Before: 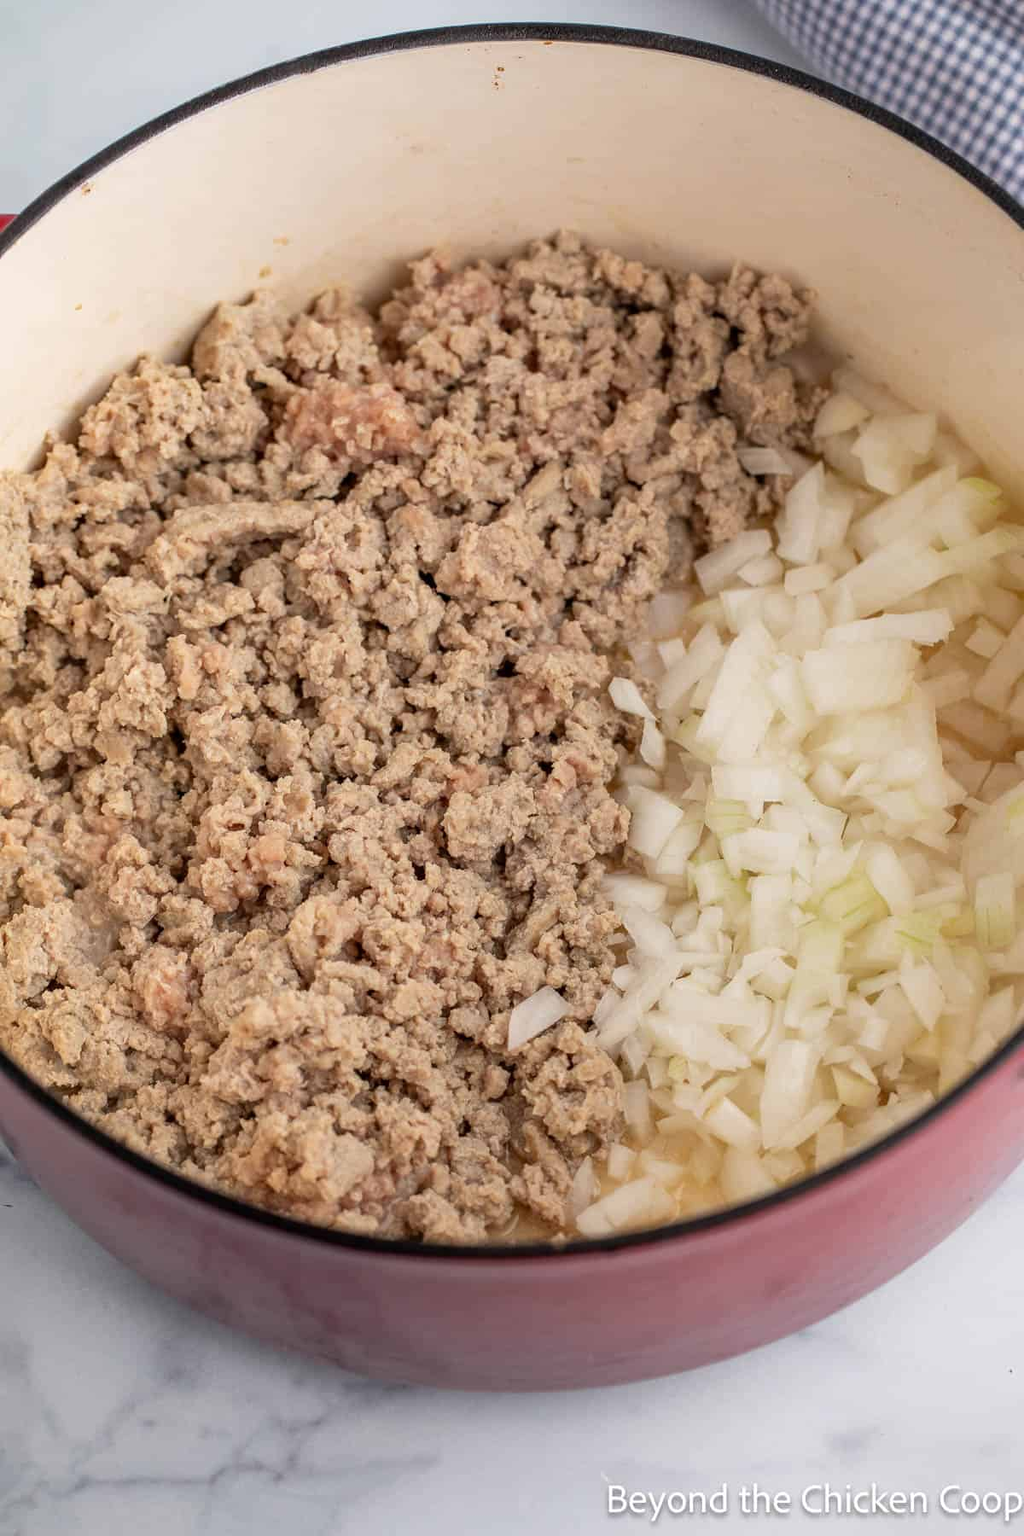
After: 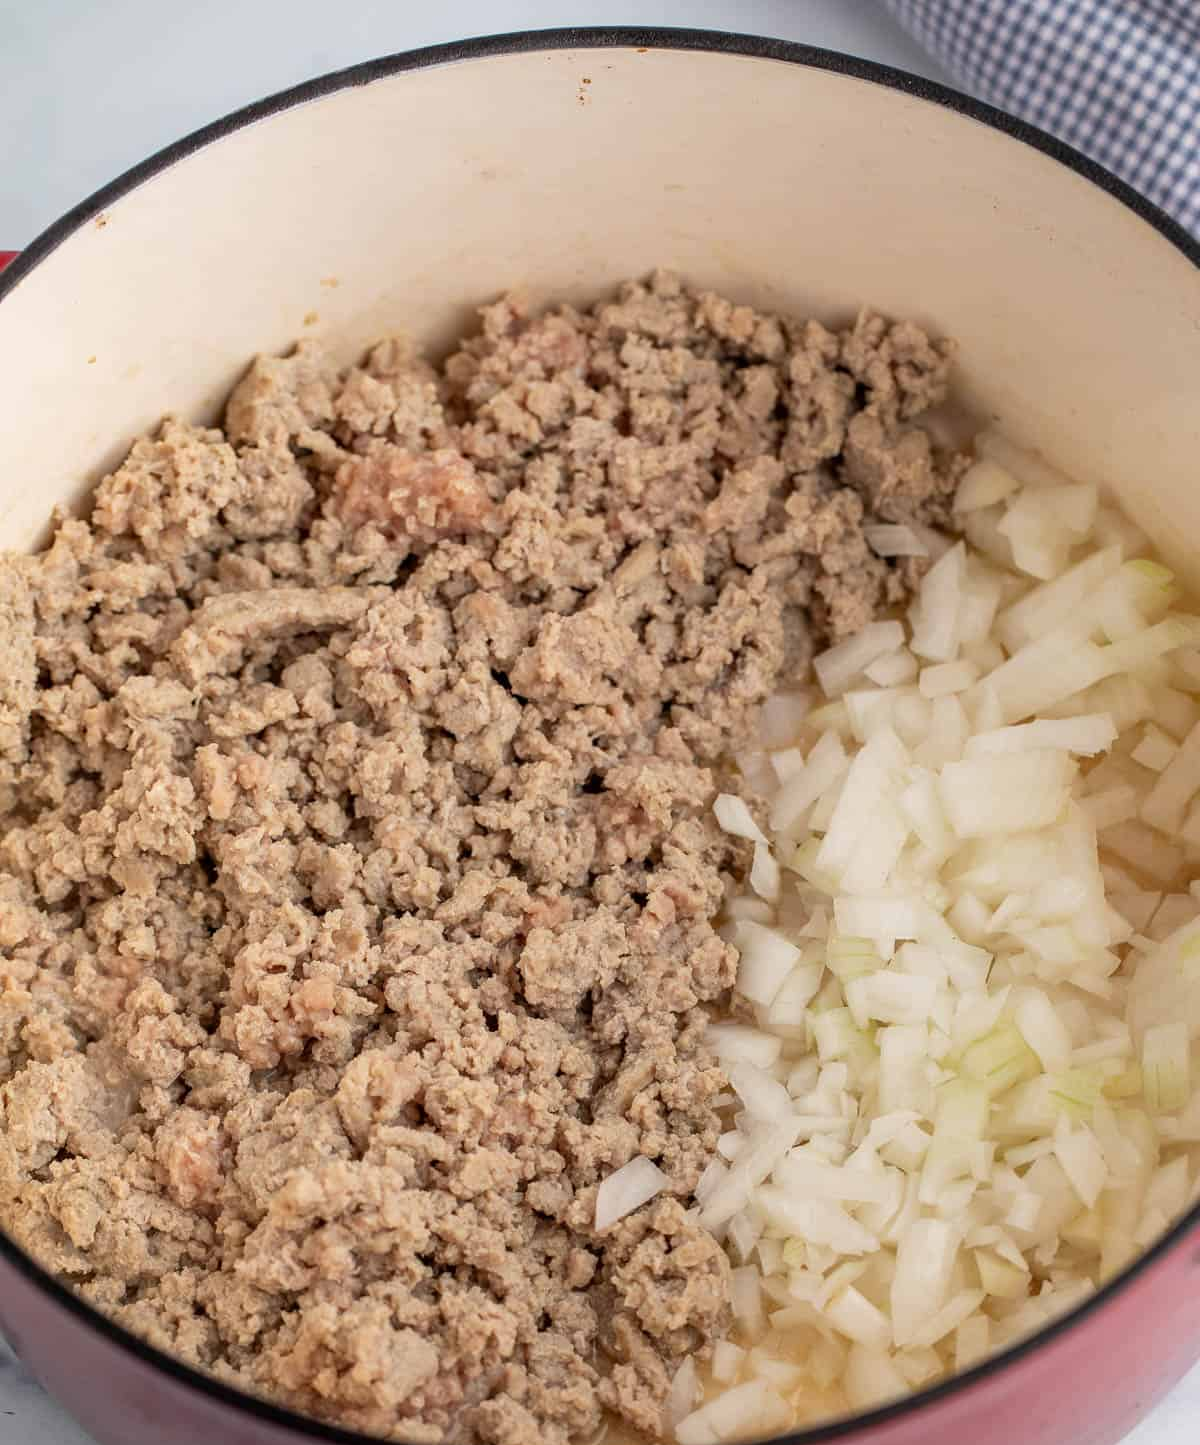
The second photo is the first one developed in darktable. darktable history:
crop: bottom 19.708%
